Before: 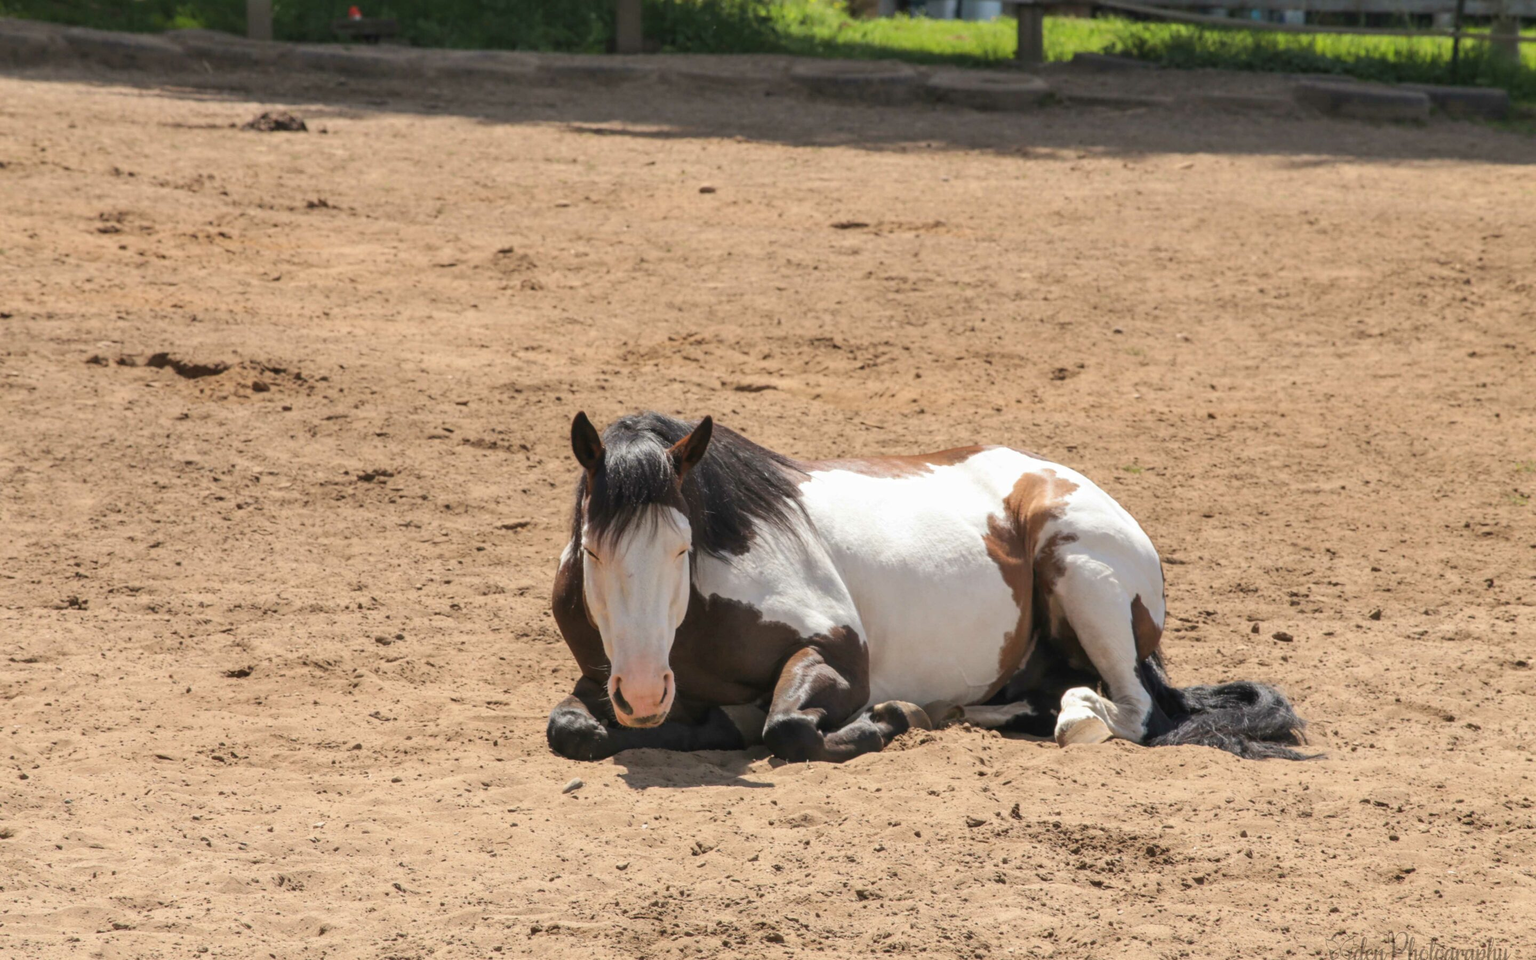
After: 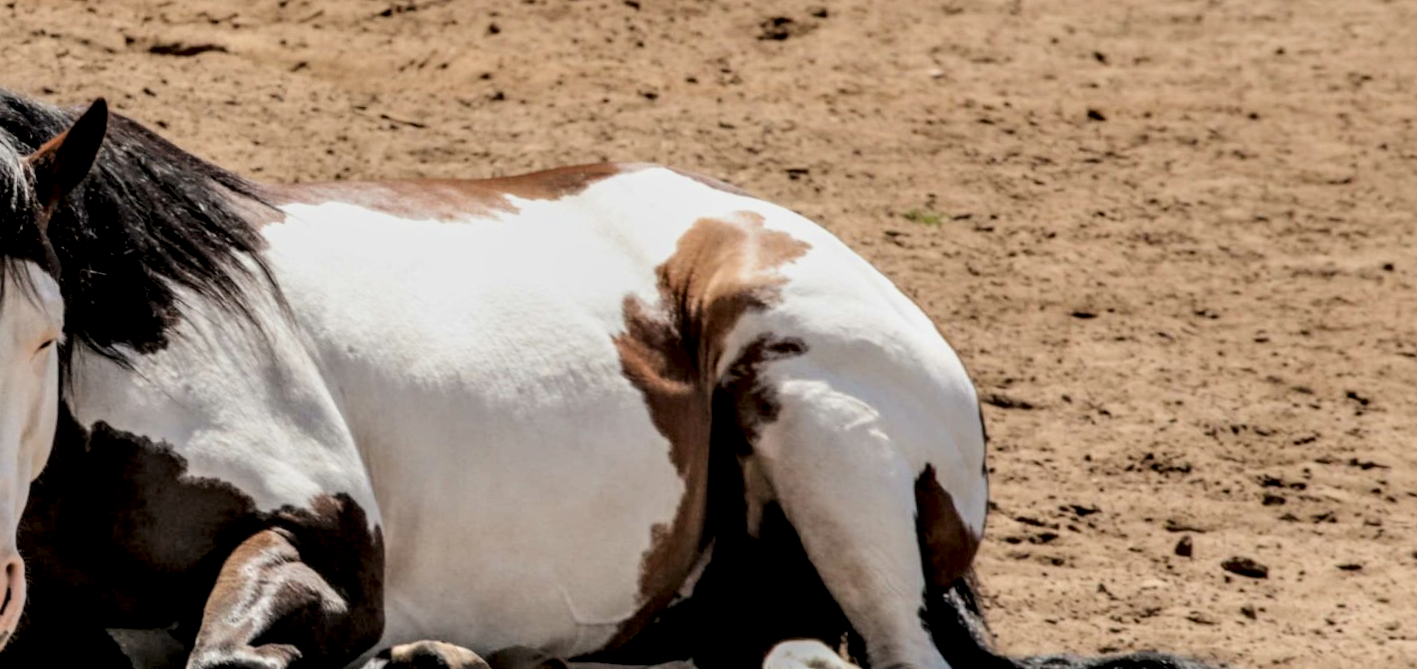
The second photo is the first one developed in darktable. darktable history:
local contrast: detail 203%
crop: left 35.03%, top 36.625%, right 14.663%, bottom 20.057%
filmic rgb: black relative exposure -6.15 EV, white relative exposure 6.96 EV, hardness 2.23, color science v6 (2022)
rotate and perspective: rotation 1.69°, lens shift (vertical) -0.023, lens shift (horizontal) -0.291, crop left 0.025, crop right 0.988, crop top 0.092, crop bottom 0.842
exposure: compensate highlight preservation false
